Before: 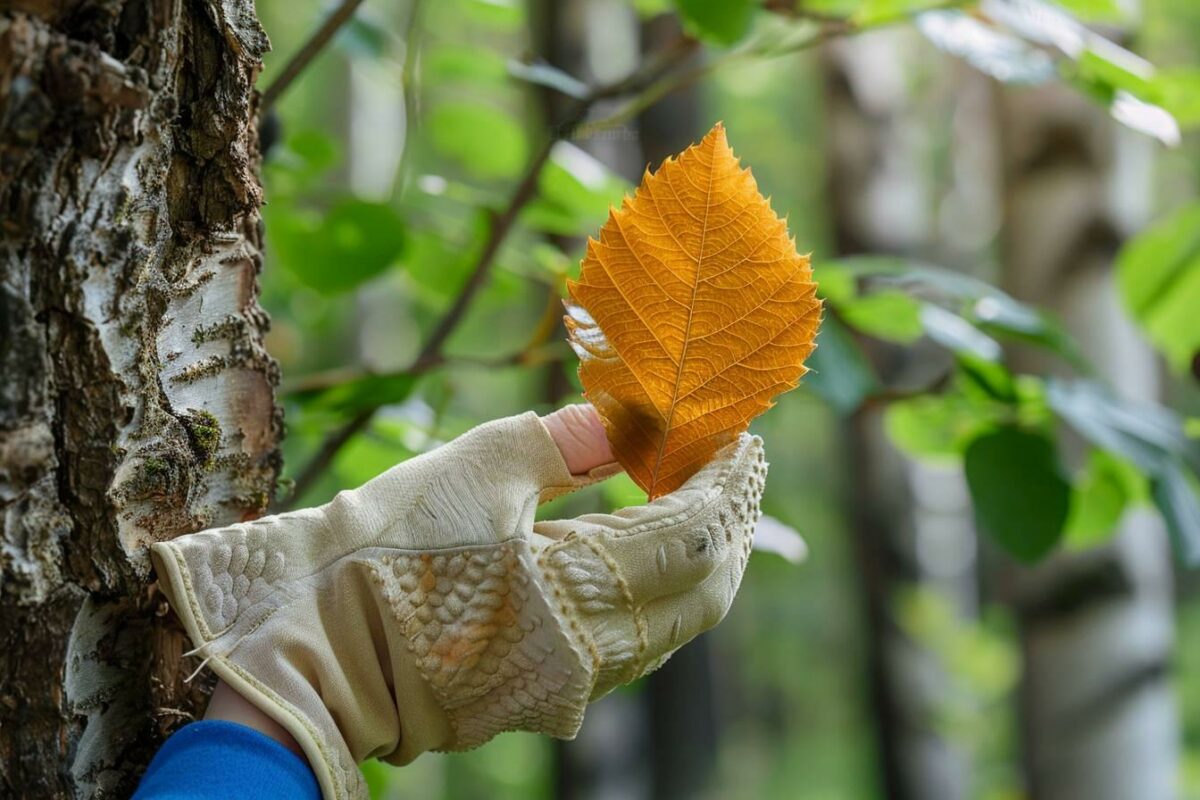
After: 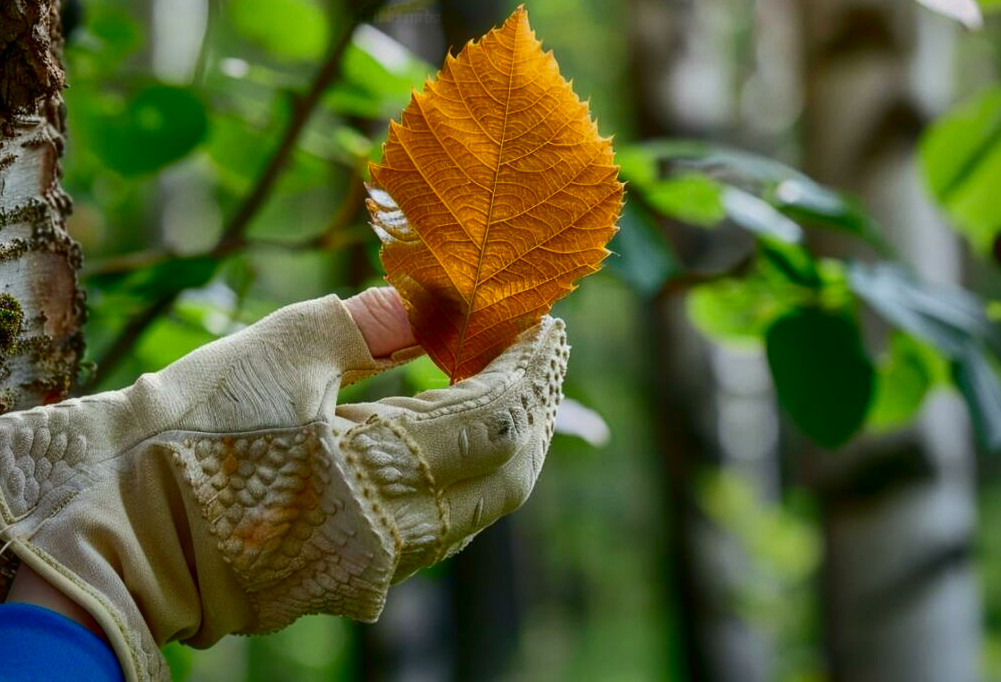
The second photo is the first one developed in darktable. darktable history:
crop: left 16.531%, top 14.662%
vignetting: fall-off radius 93.39%, brightness -0.574, saturation -0.003, center (-0.068, -0.315)
contrast brightness saturation: contrast 0.185, brightness -0.226, saturation 0.113
shadows and highlights: on, module defaults
